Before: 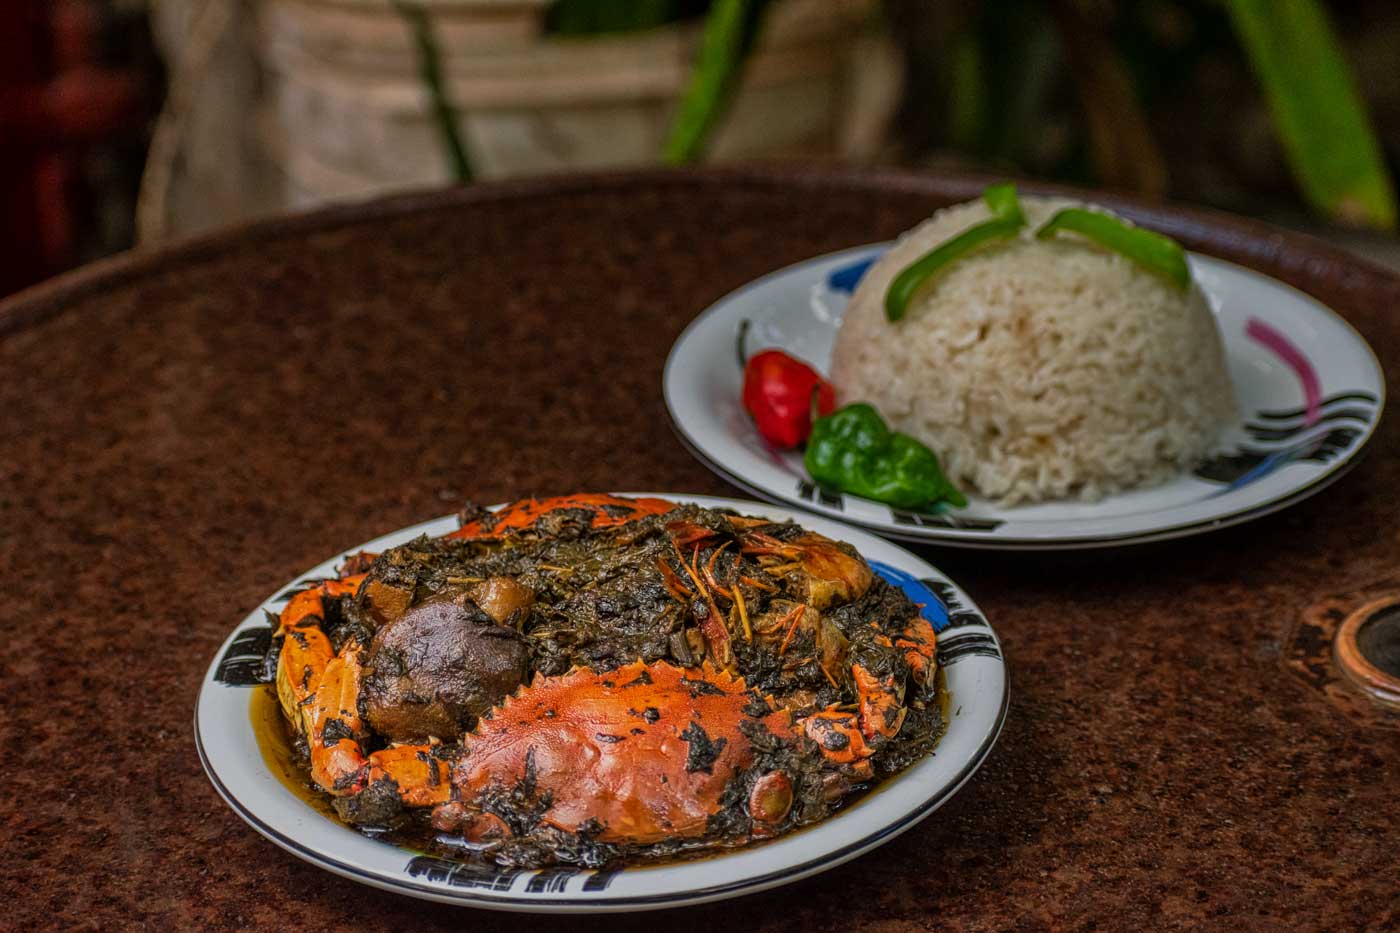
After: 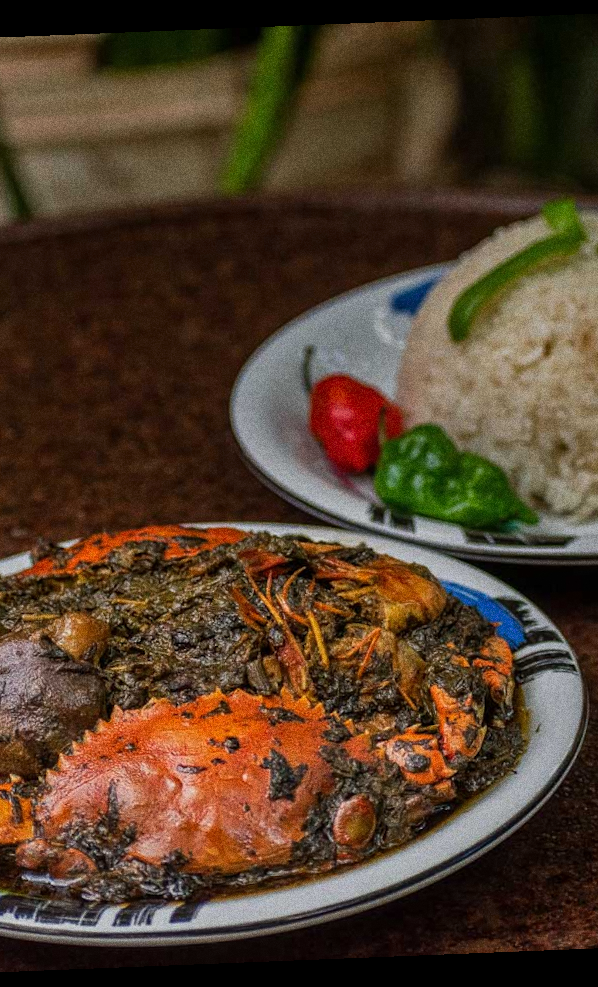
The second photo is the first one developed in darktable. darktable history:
grain: coarseness 0.09 ISO, strength 40%
crop: left 31.229%, right 27.105%
rotate and perspective: rotation -2.29°, automatic cropping off
